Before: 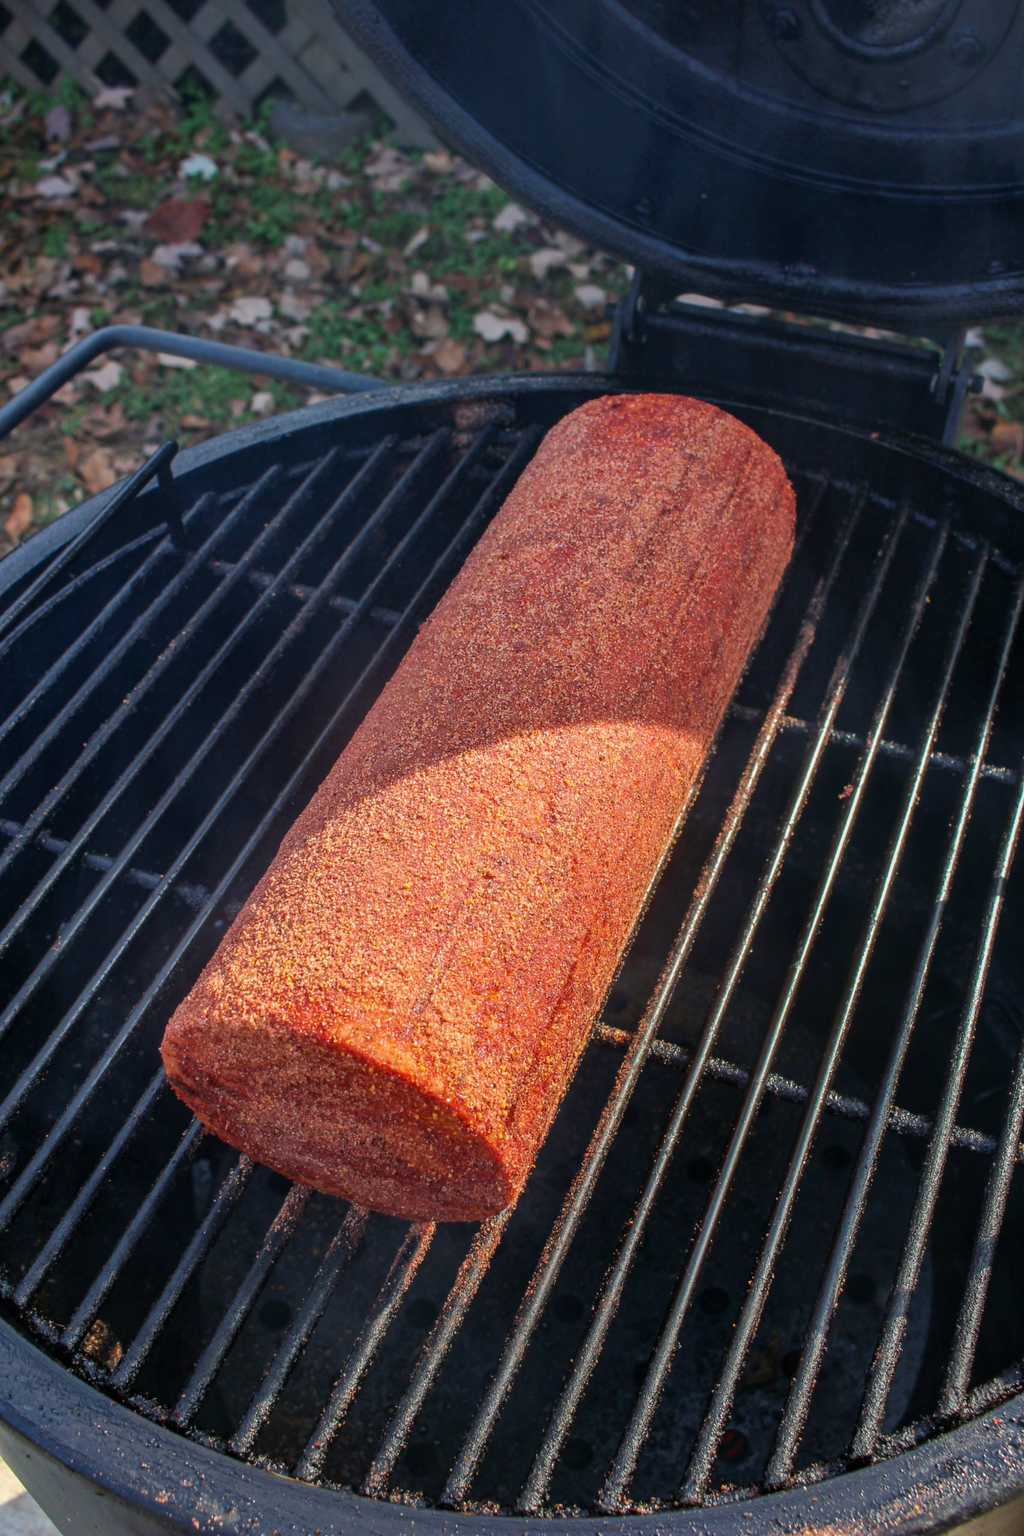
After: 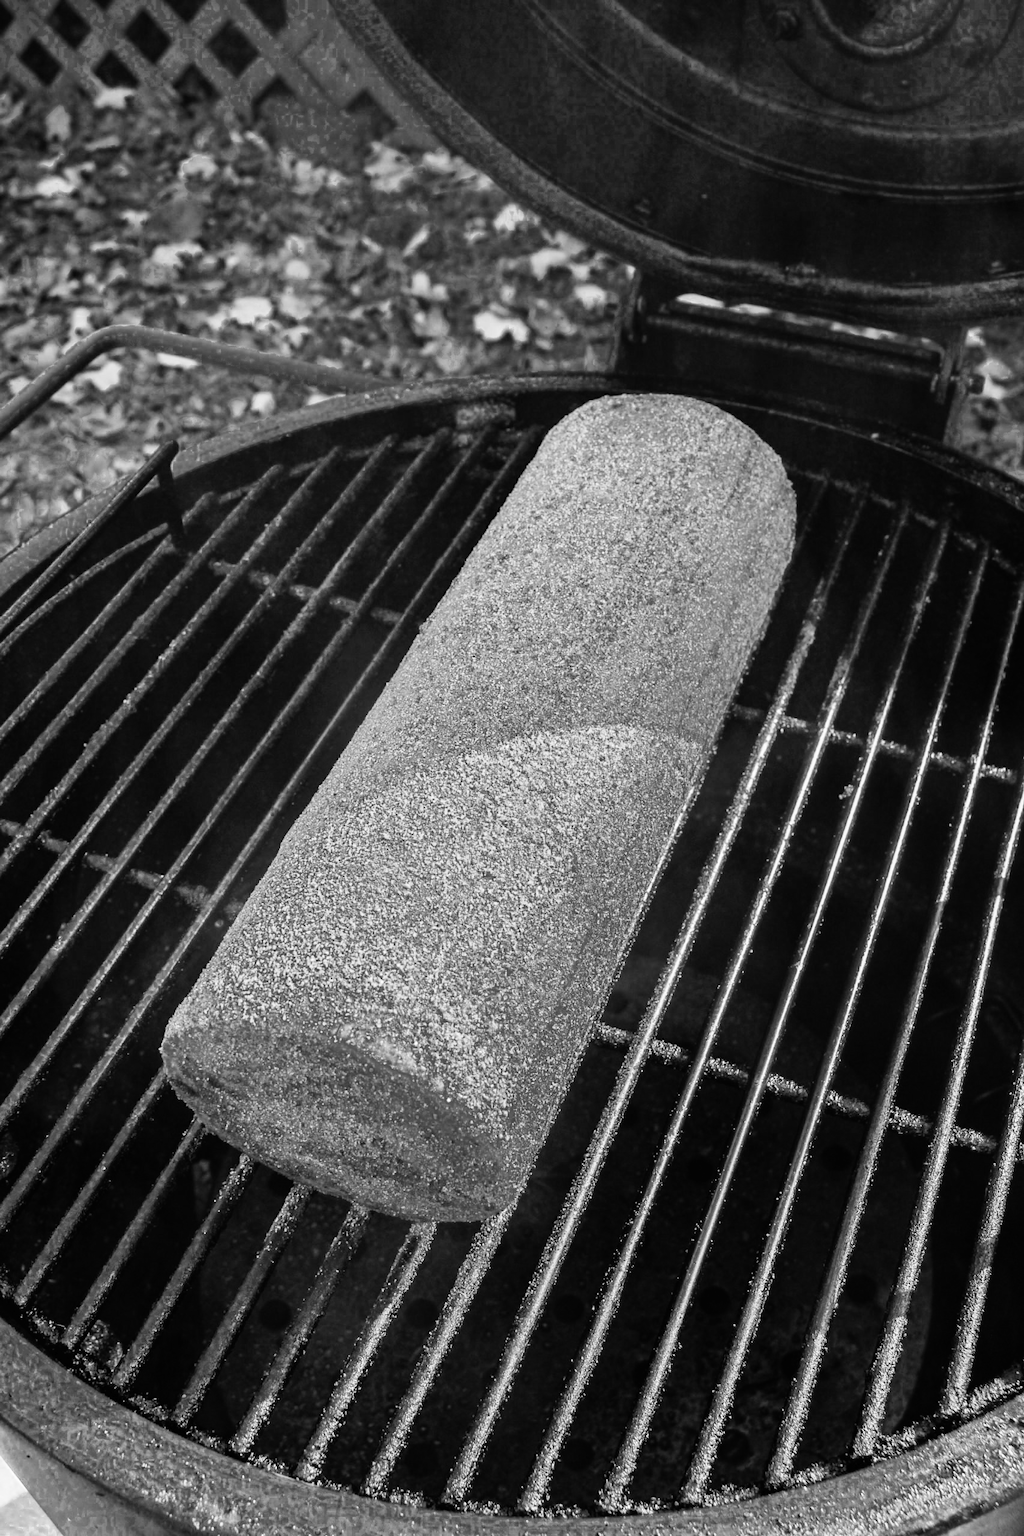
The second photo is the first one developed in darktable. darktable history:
color zones: curves: ch0 [(0.002, 0.589) (0.107, 0.484) (0.146, 0.249) (0.217, 0.352) (0.309, 0.525) (0.39, 0.404) (0.455, 0.169) (0.597, 0.055) (0.724, 0.212) (0.775, 0.691) (0.869, 0.571) (1, 0.587)]; ch1 [(0, 0) (0.143, 0) (0.286, 0) (0.429, 0) (0.571, 0) (0.714, 0) (0.857, 0)]
base curve: curves: ch0 [(0, 0) (0, 0.001) (0.001, 0.001) (0.004, 0.002) (0.007, 0.004) (0.015, 0.013) (0.033, 0.045) (0.052, 0.096) (0.075, 0.17) (0.099, 0.241) (0.163, 0.42) (0.219, 0.55) (0.259, 0.616) (0.327, 0.722) (0.365, 0.765) (0.522, 0.873) (0.547, 0.881) (0.689, 0.919) (0.826, 0.952) (1, 1)], preserve colors none
